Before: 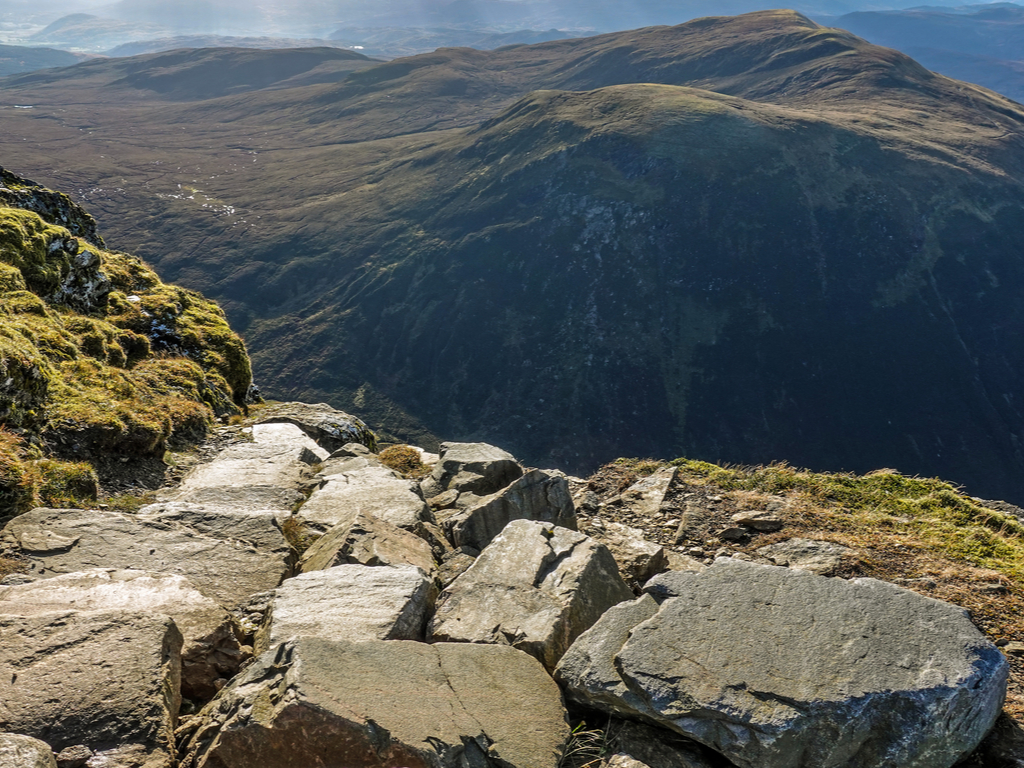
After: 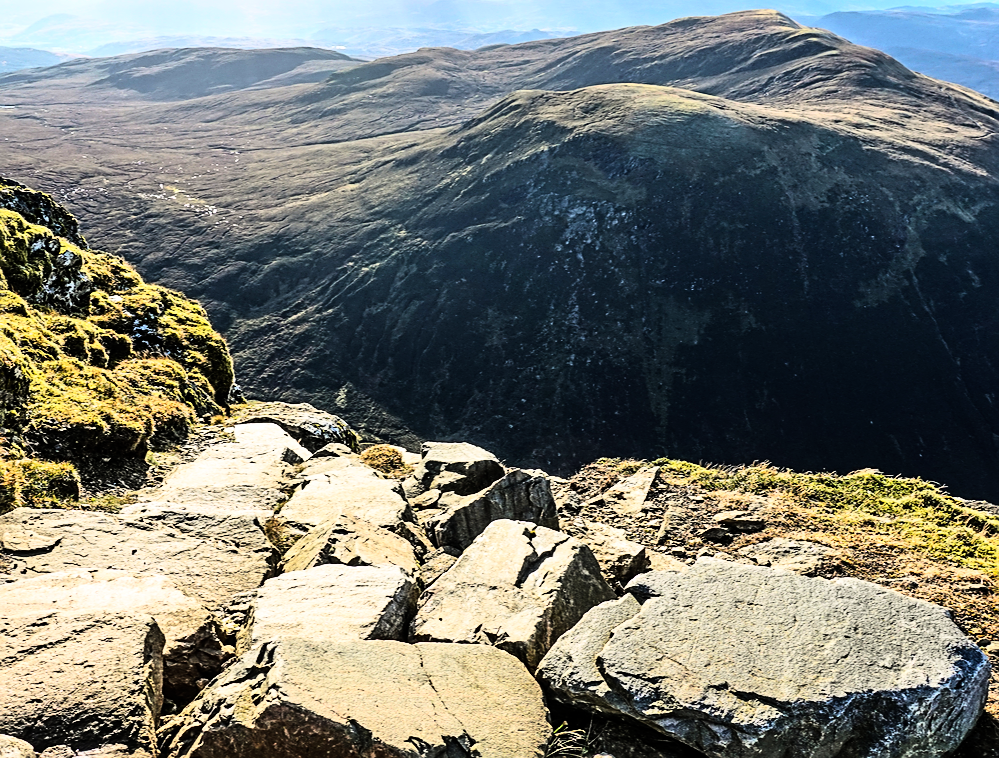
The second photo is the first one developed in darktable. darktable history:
rgb curve: curves: ch0 [(0, 0) (0.21, 0.15) (0.24, 0.21) (0.5, 0.75) (0.75, 0.96) (0.89, 0.99) (1, 1)]; ch1 [(0, 0.02) (0.21, 0.13) (0.25, 0.2) (0.5, 0.67) (0.75, 0.9) (0.89, 0.97) (1, 1)]; ch2 [(0, 0.02) (0.21, 0.13) (0.25, 0.2) (0.5, 0.67) (0.75, 0.9) (0.89, 0.97) (1, 1)], compensate middle gray true
sharpen: on, module defaults
crop and rotate: left 1.774%, right 0.633%, bottom 1.28%
